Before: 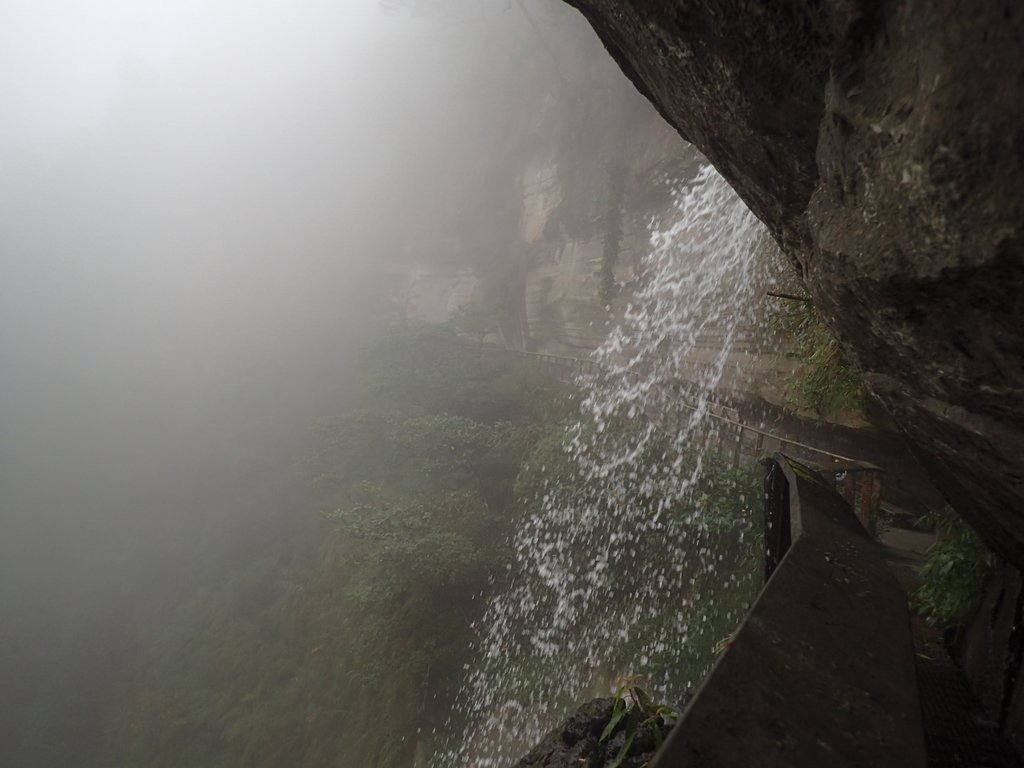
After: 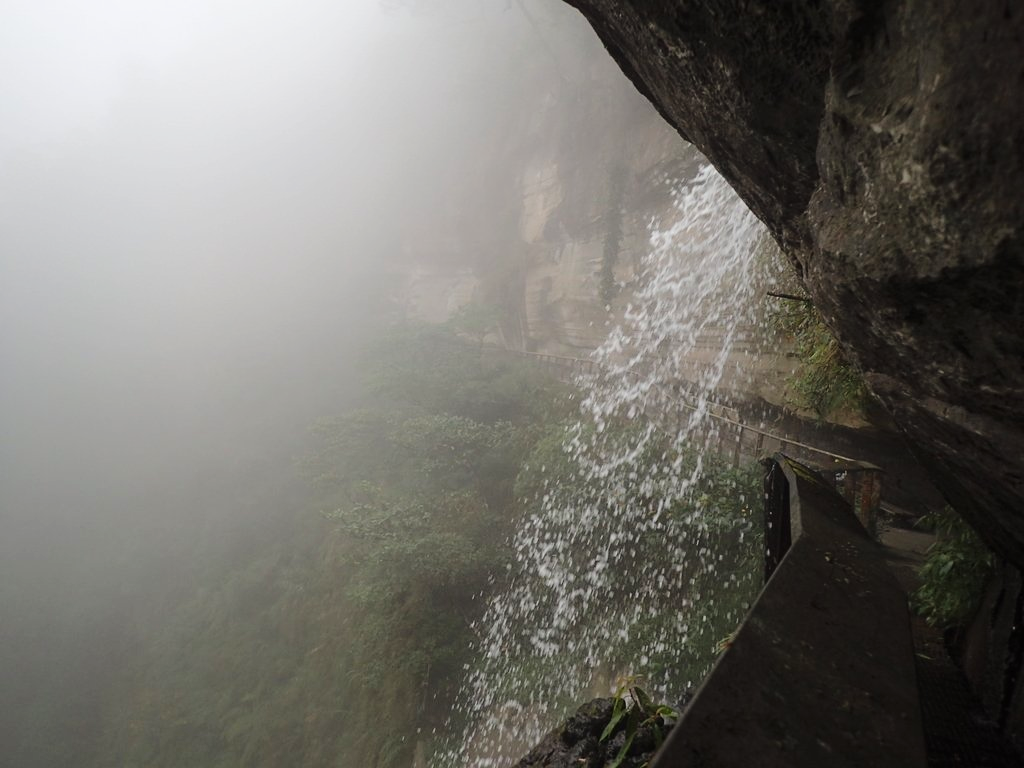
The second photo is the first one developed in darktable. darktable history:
tone curve: curves: ch0 [(0, 0) (0.003, 0.005) (0.011, 0.011) (0.025, 0.022) (0.044, 0.038) (0.069, 0.062) (0.1, 0.091) (0.136, 0.128) (0.177, 0.183) (0.224, 0.246) (0.277, 0.325) (0.335, 0.403) (0.399, 0.473) (0.468, 0.557) (0.543, 0.638) (0.623, 0.709) (0.709, 0.782) (0.801, 0.847) (0.898, 0.923) (1, 1)], color space Lab, linked channels, preserve colors none
